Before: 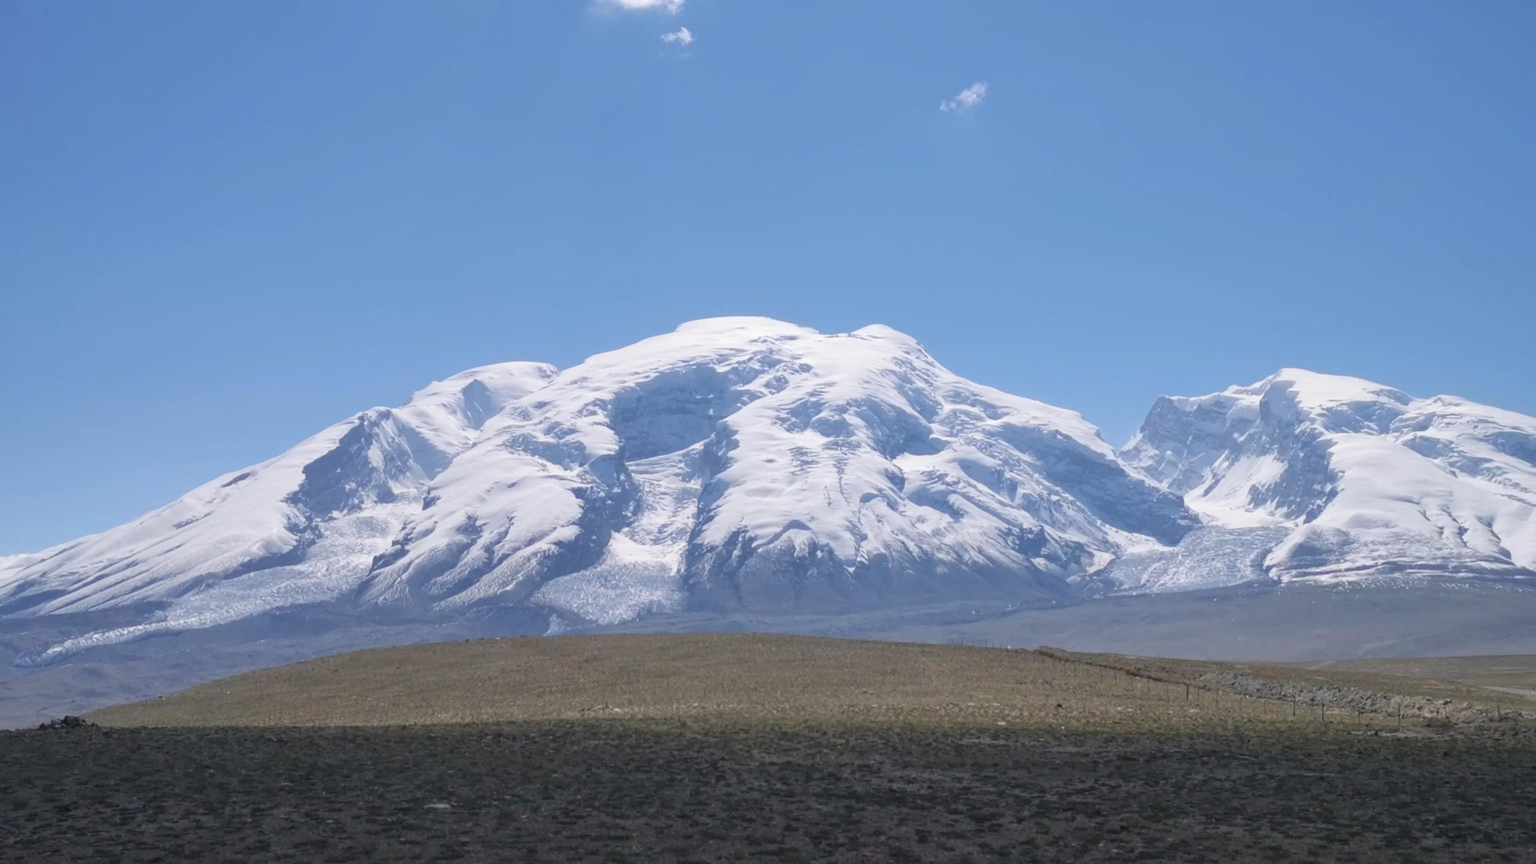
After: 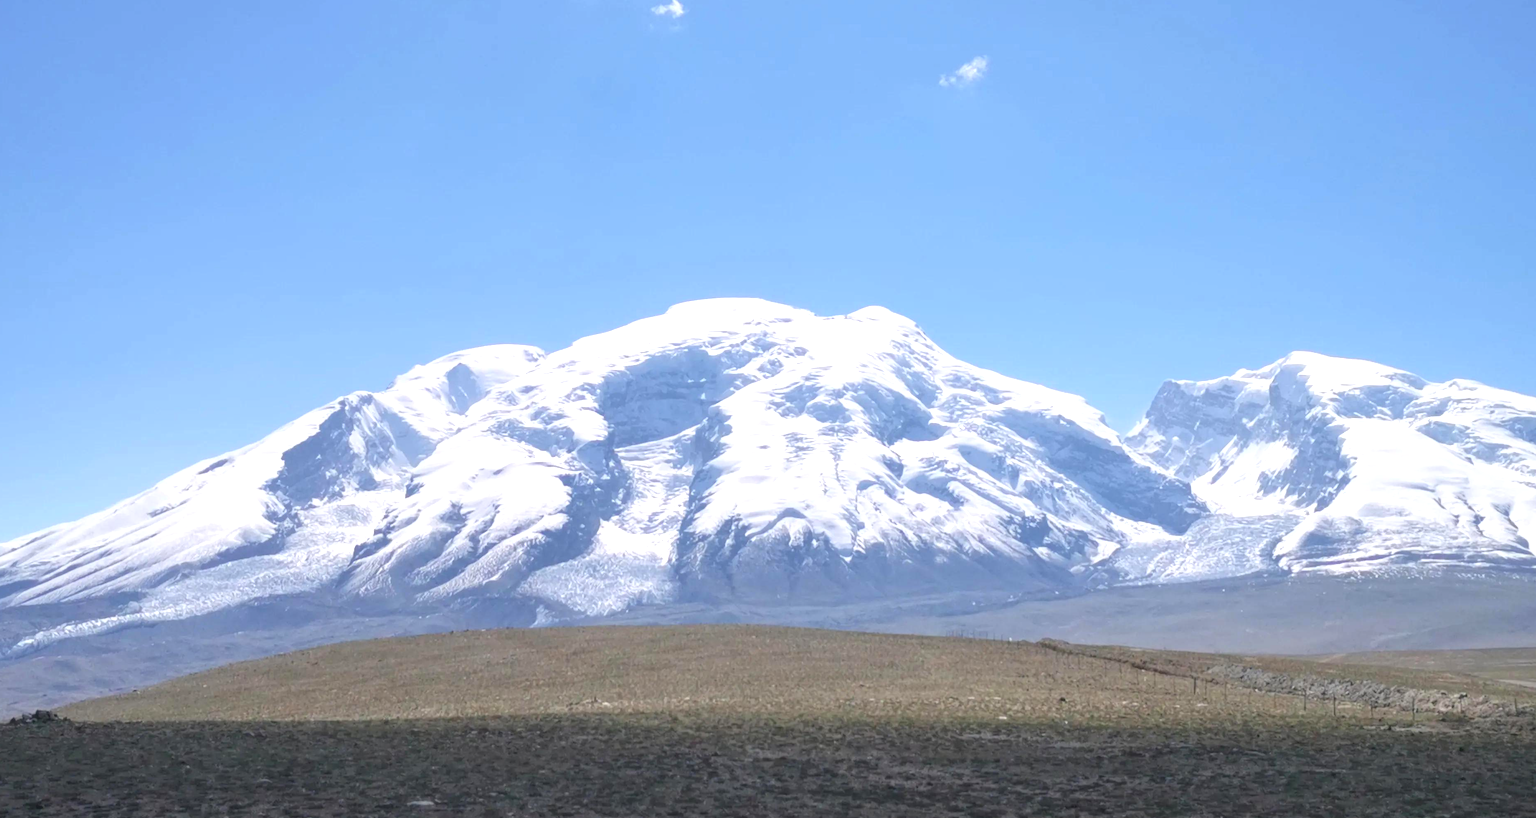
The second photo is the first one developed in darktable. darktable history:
crop: left 1.964%, top 3.251%, right 1.122%, bottom 4.933%
exposure: black level correction 0, exposure 0.7 EV, compensate exposure bias true, compensate highlight preservation false
